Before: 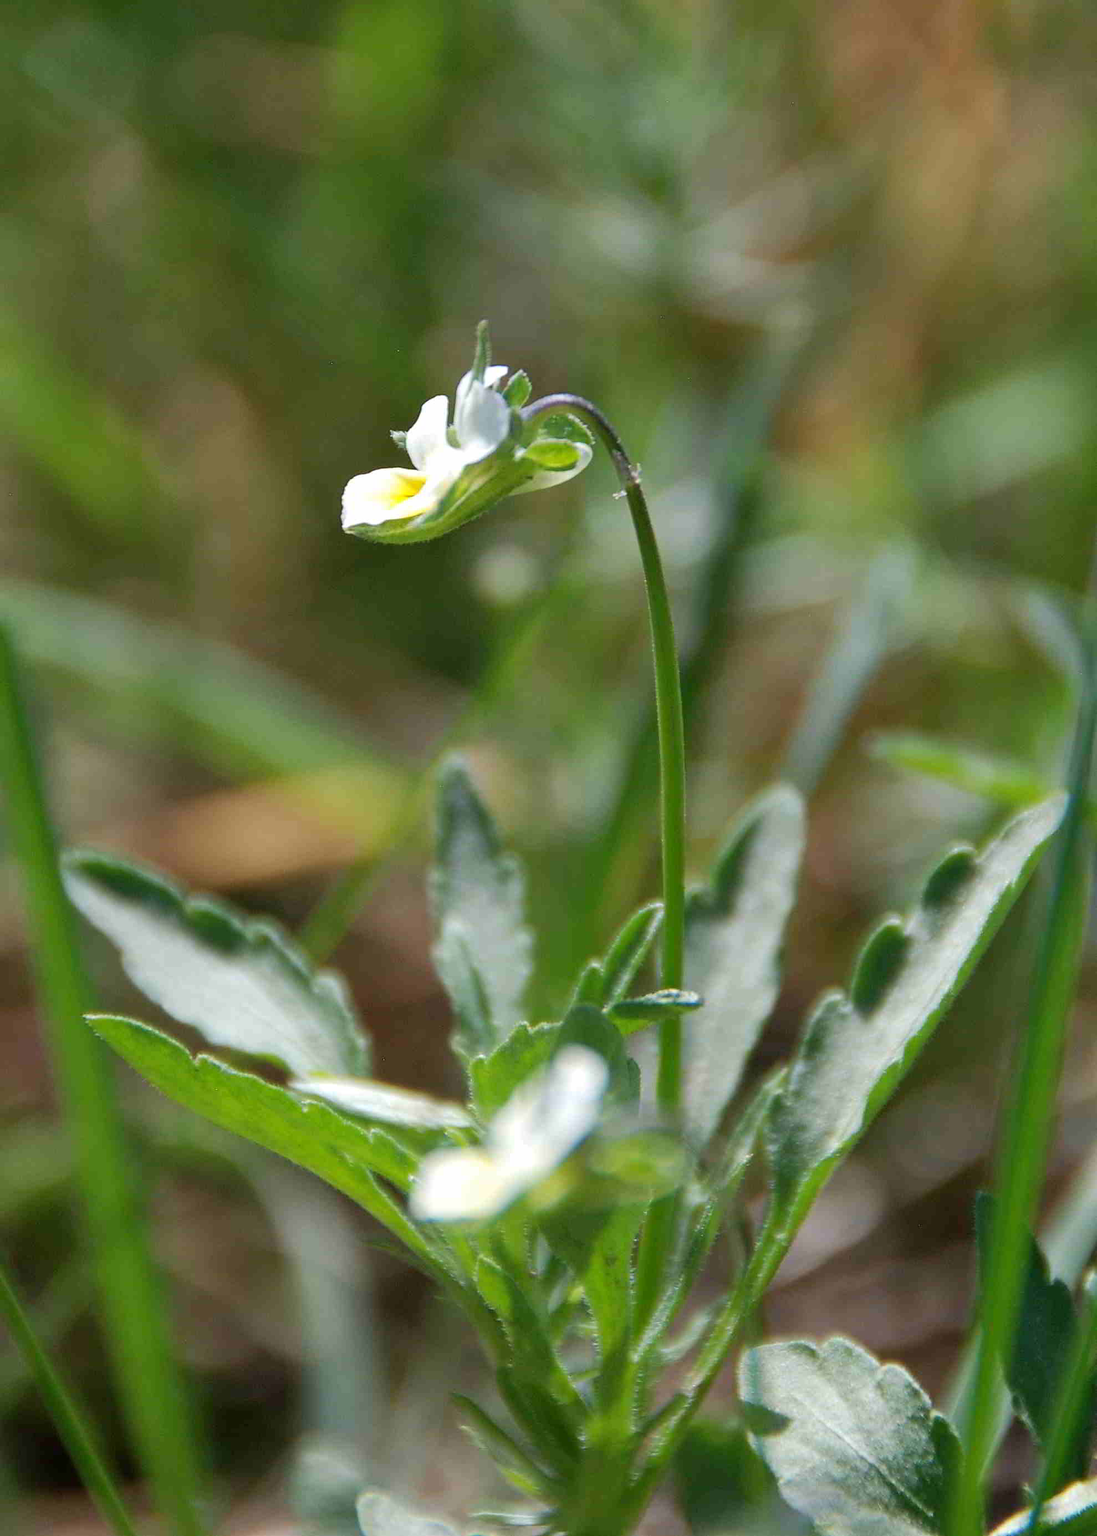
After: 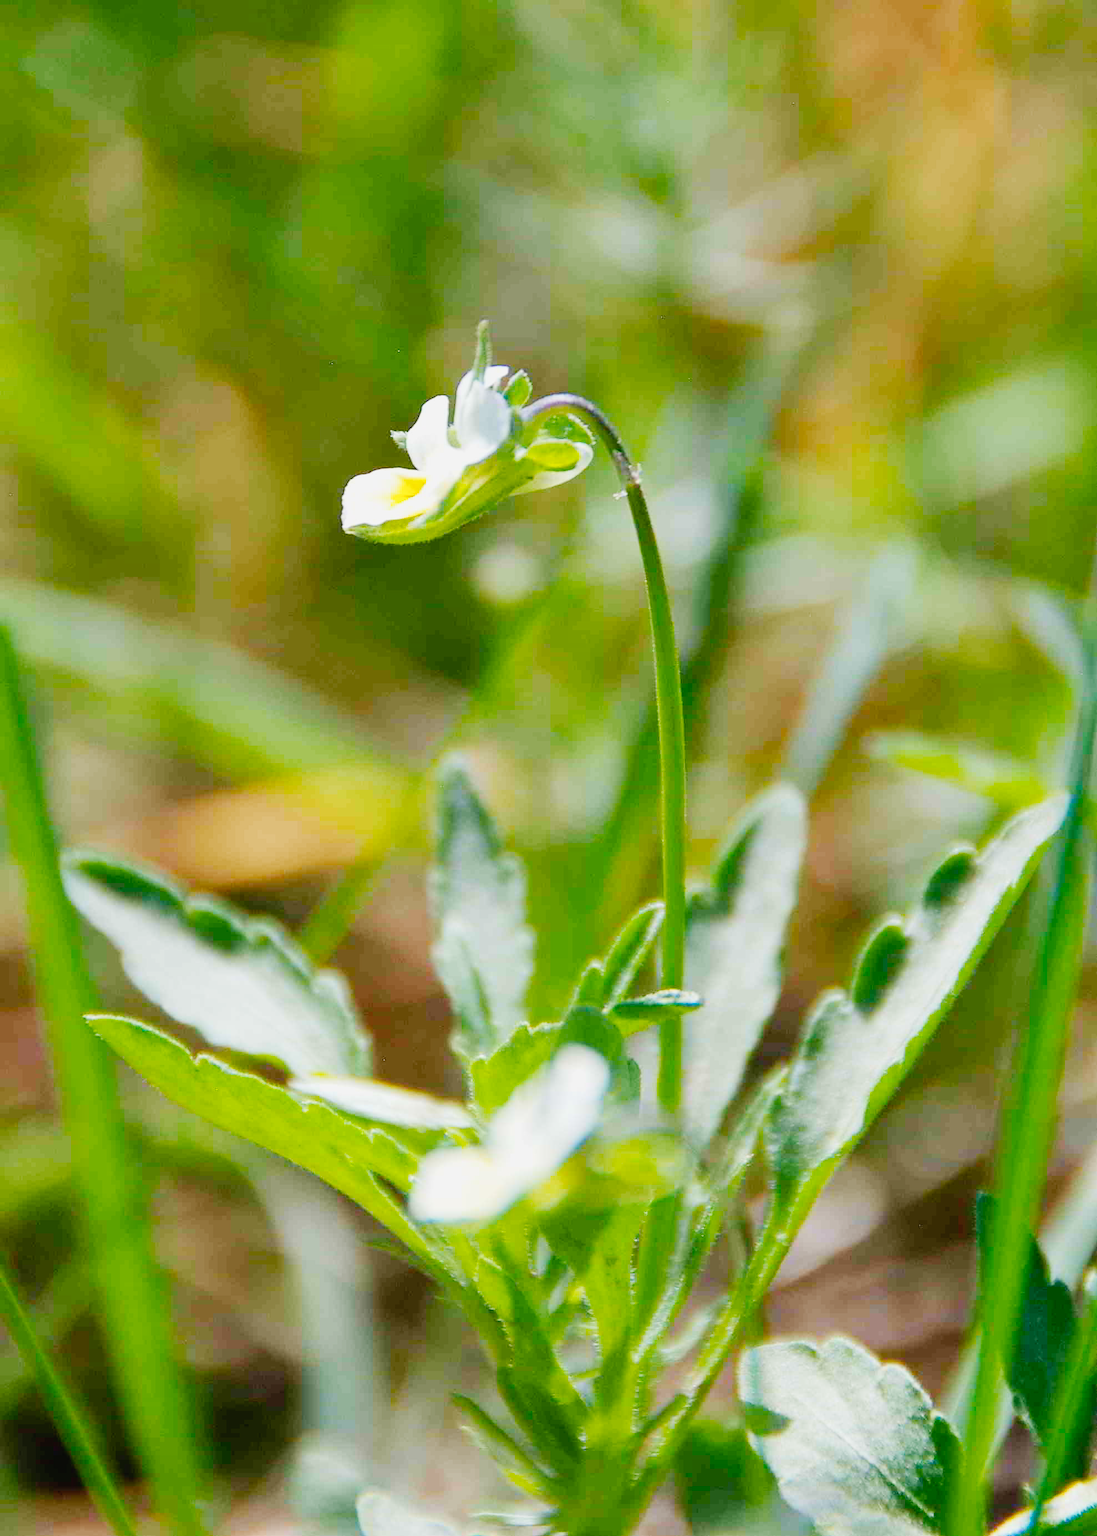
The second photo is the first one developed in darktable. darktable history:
base curve: curves: ch0 [(0, 0) (0.204, 0.334) (0.55, 0.733) (1, 1)], preserve colors none
color balance rgb: linear chroma grading › global chroma 24.703%, perceptual saturation grading › global saturation 0.216%, global vibrance 20%
tone curve: curves: ch0 [(0, 0.019) (0.066, 0.043) (0.189, 0.182) (0.368, 0.407) (0.501, 0.564) (0.677, 0.729) (0.851, 0.861) (0.997, 0.959)]; ch1 [(0, 0) (0.187, 0.121) (0.388, 0.346) (0.437, 0.409) (0.474, 0.472) (0.499, 0.501) (0.514, 0.507) (0.548, 0.557) (0.653, 0.663) (0.812, 0.856) (1, 1)]; ch2 [(0, 0) (0.246, 0.214) (0.421, 0.427) (0.459, 0.484) (0.5, 0.504) (0.518, 0.516) (0.529, 0.548) (0.56, 0.576) (0.607, 0.63) (0.744, 0.734) (0.867, 0.821) (0.993, 0.889)], preserve colors none
